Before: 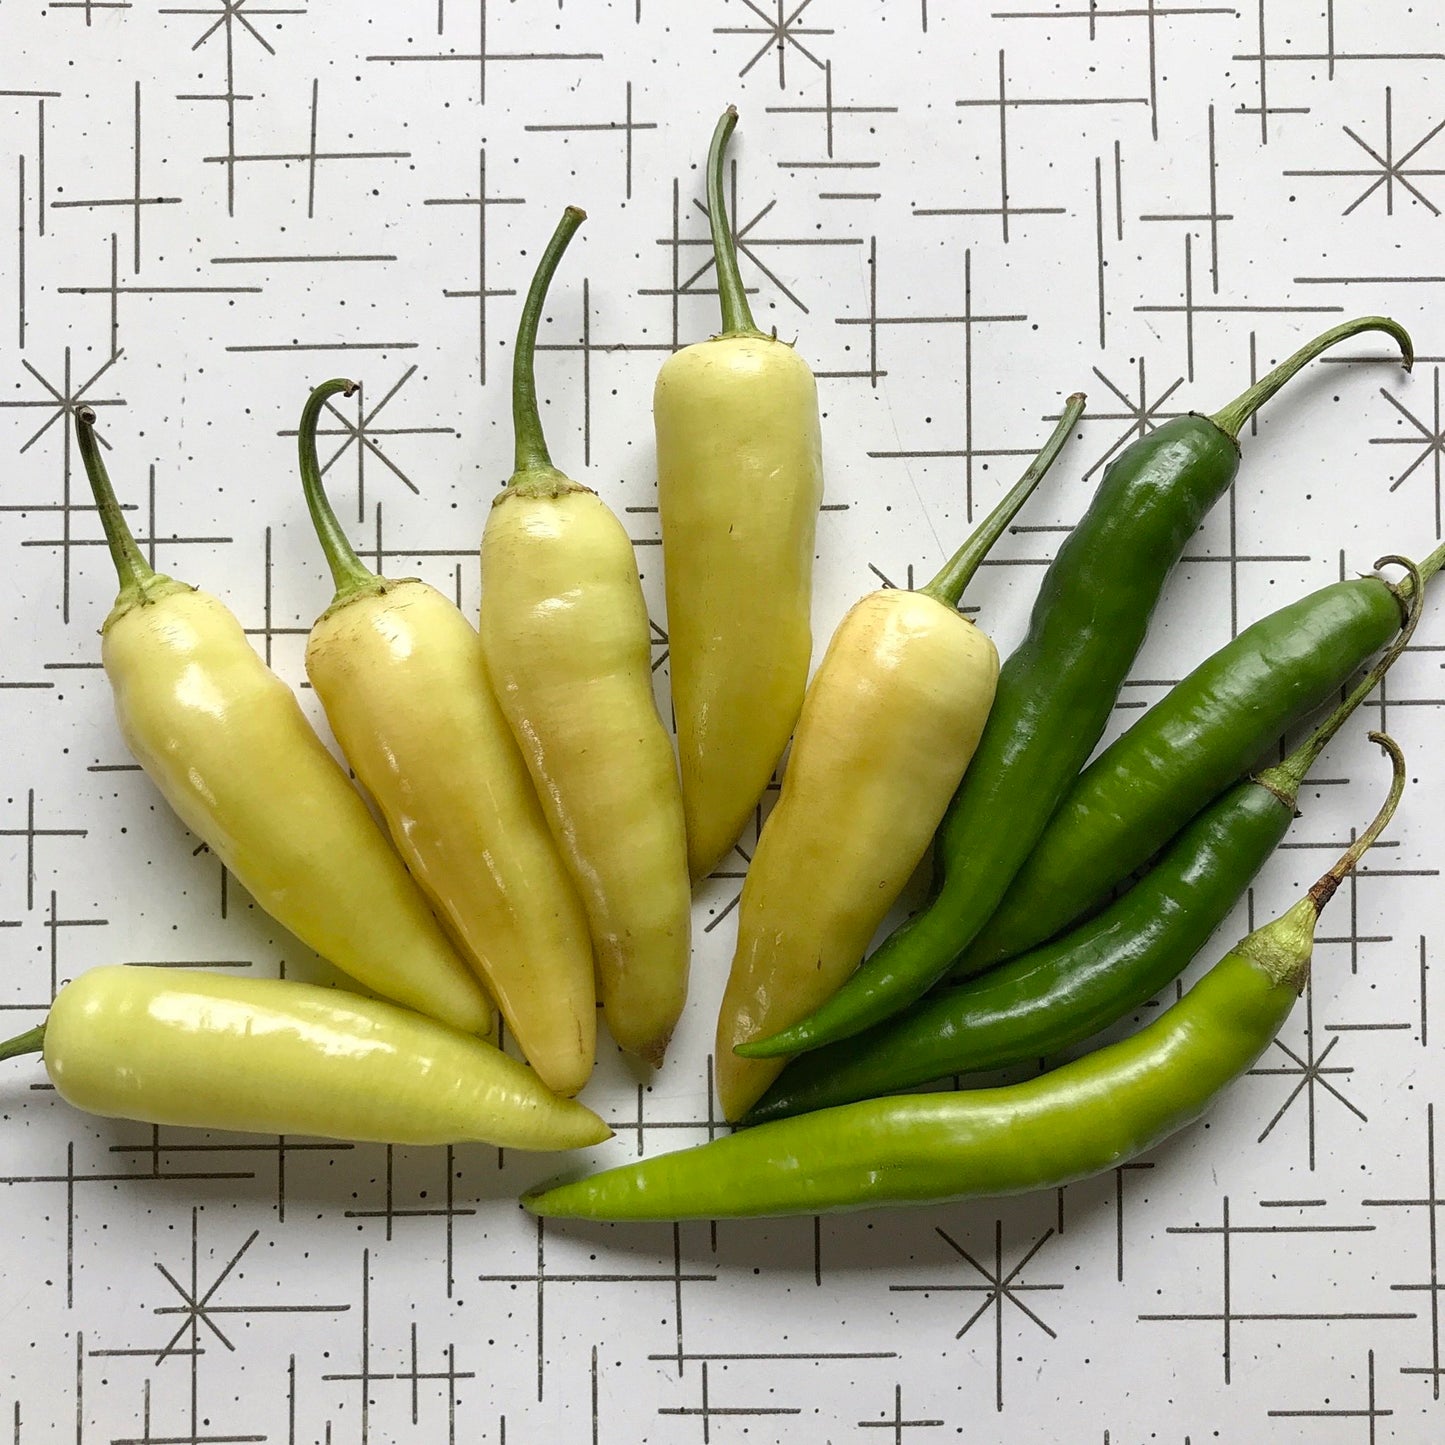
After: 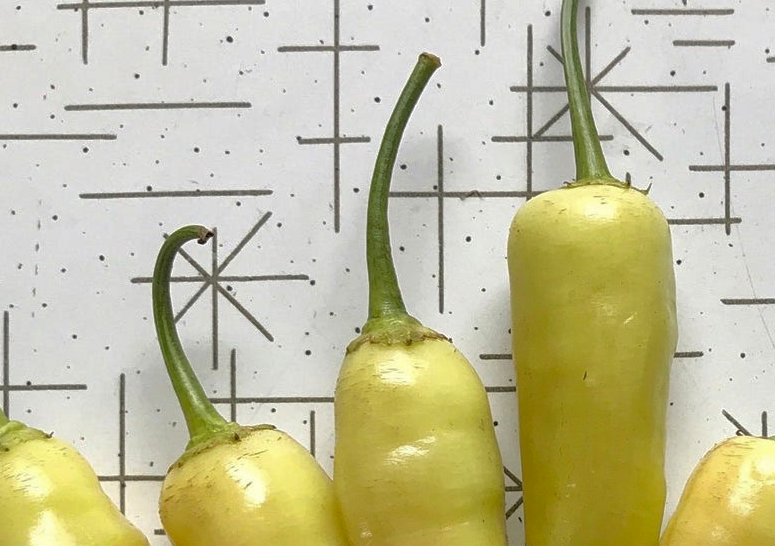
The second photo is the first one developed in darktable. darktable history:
shadows and highlights: on, module defaults
crop: left 10.121%, top 10.631%, right 36.218%, bottom 51.526%
